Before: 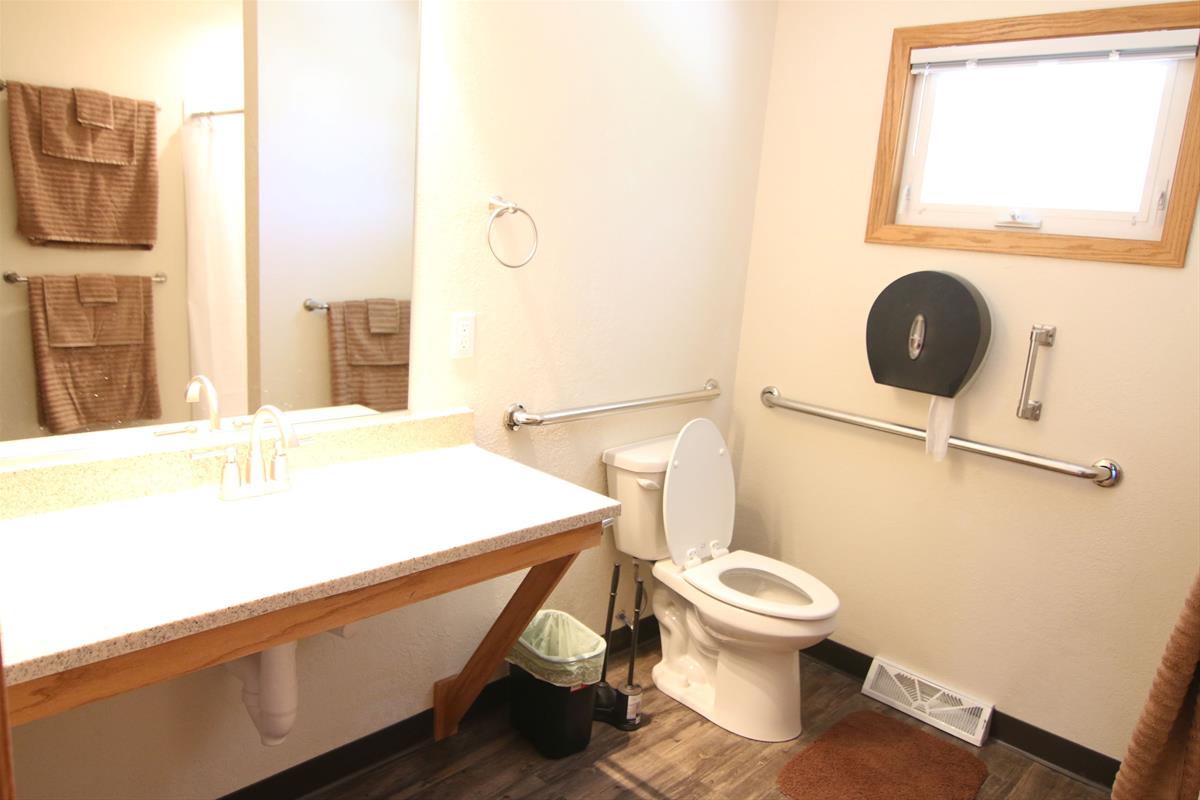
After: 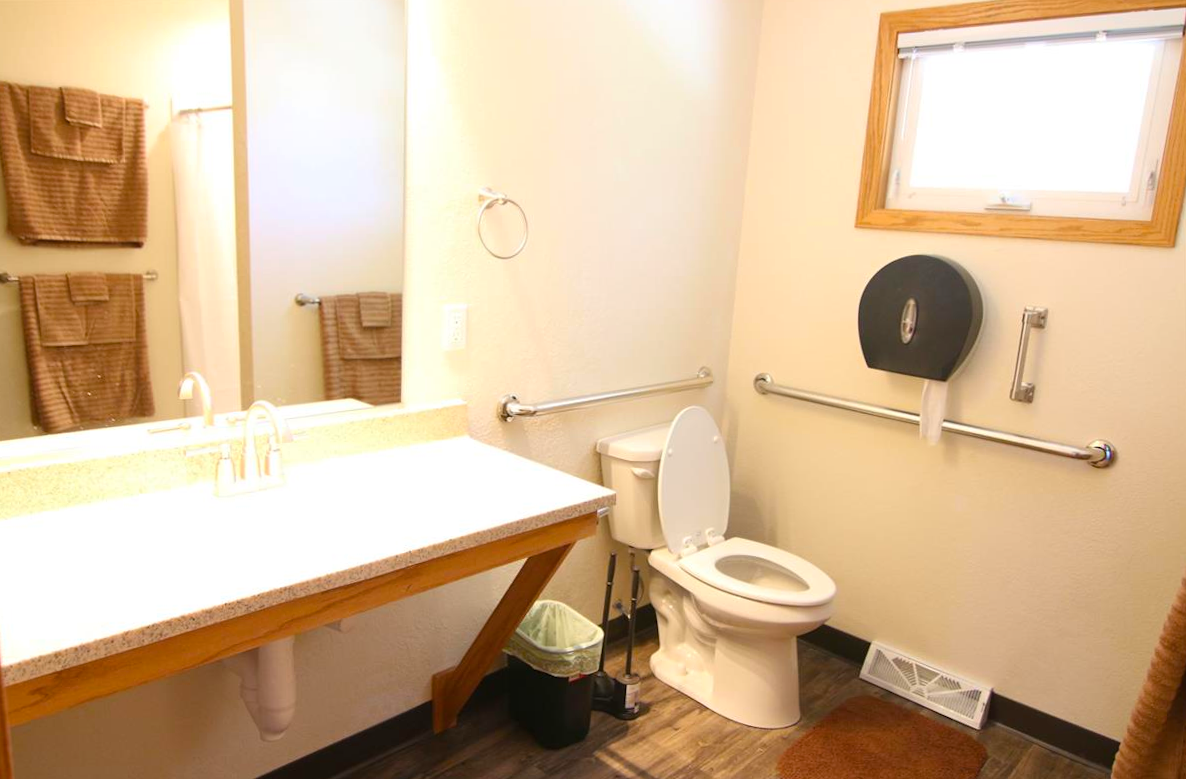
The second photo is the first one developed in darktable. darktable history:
white balance: emerald 1
color balance rgb: perceptual saturation grading › global saturation 20%, global vibrance 20%
rotate and perspective: rotation -1°, crop left 0.011, crop right 0.989, crop top 0.025, crop bottom 0.975
